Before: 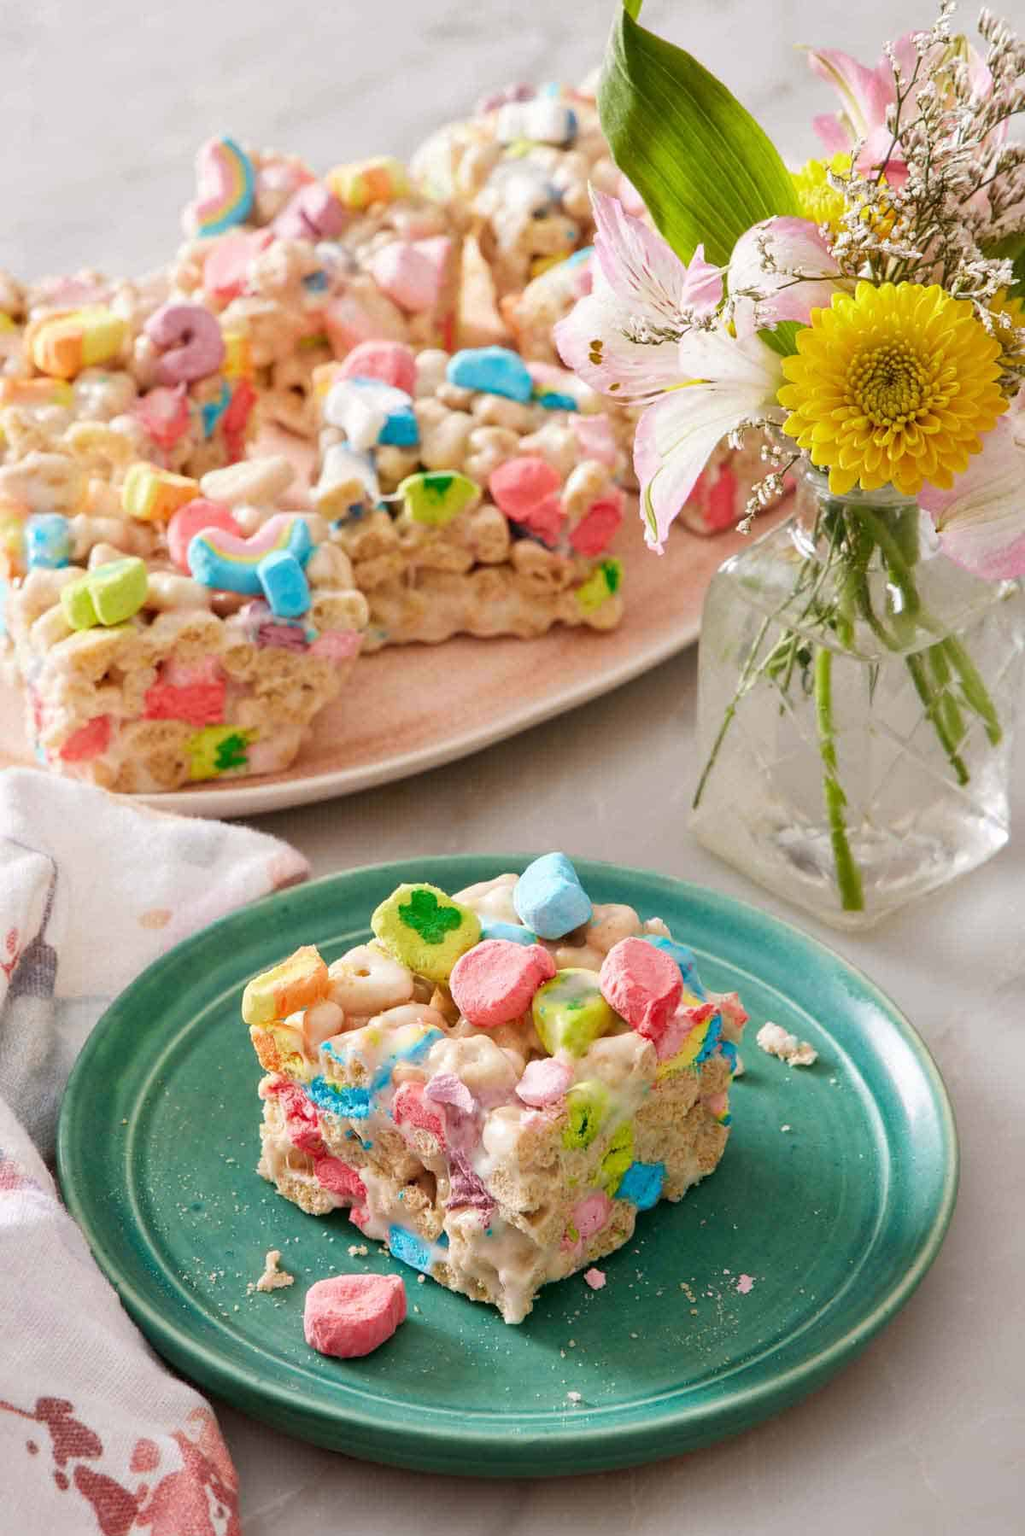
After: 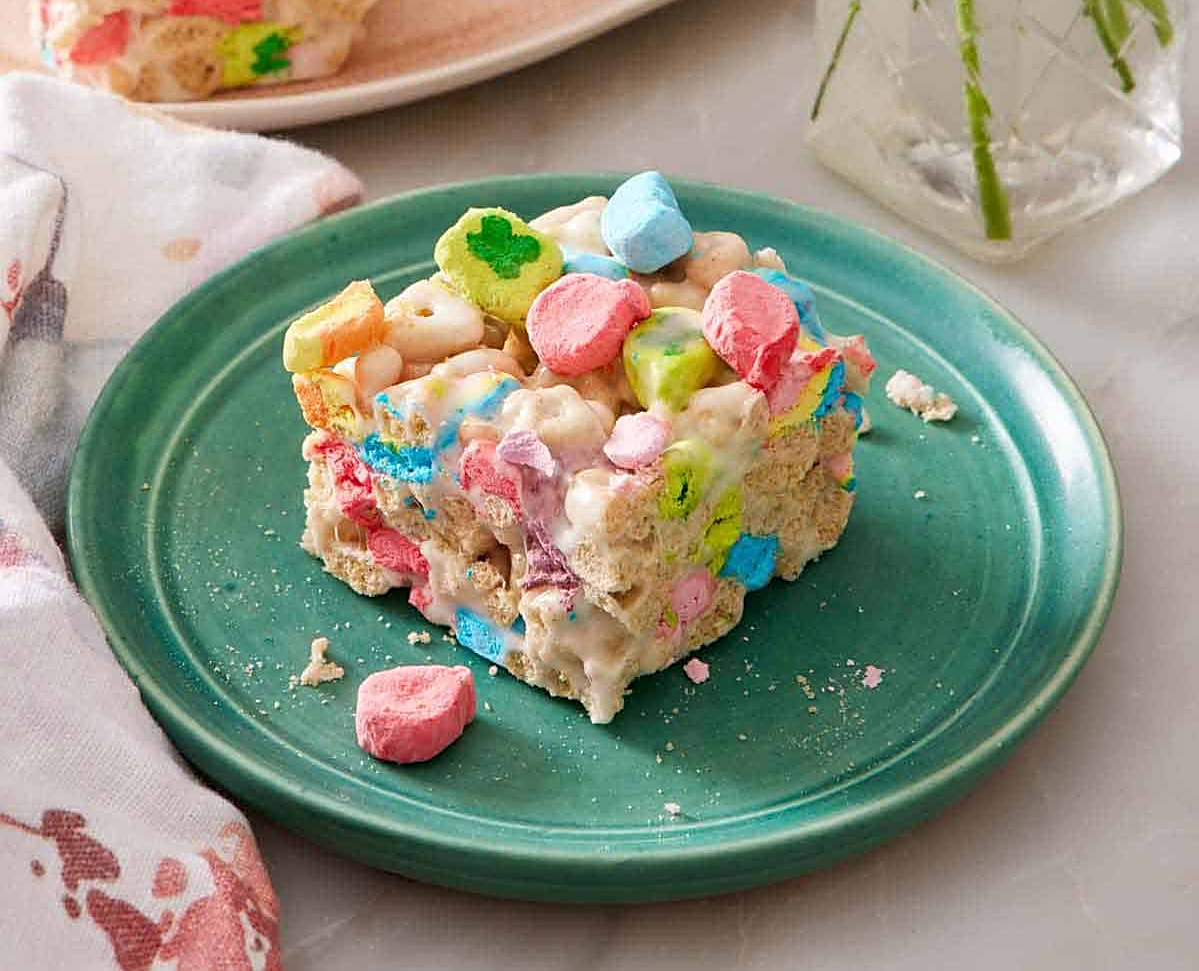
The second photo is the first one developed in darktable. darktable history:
sharpen: on, module defaults
crop and rotate: top 45.986%, right 0.027%
